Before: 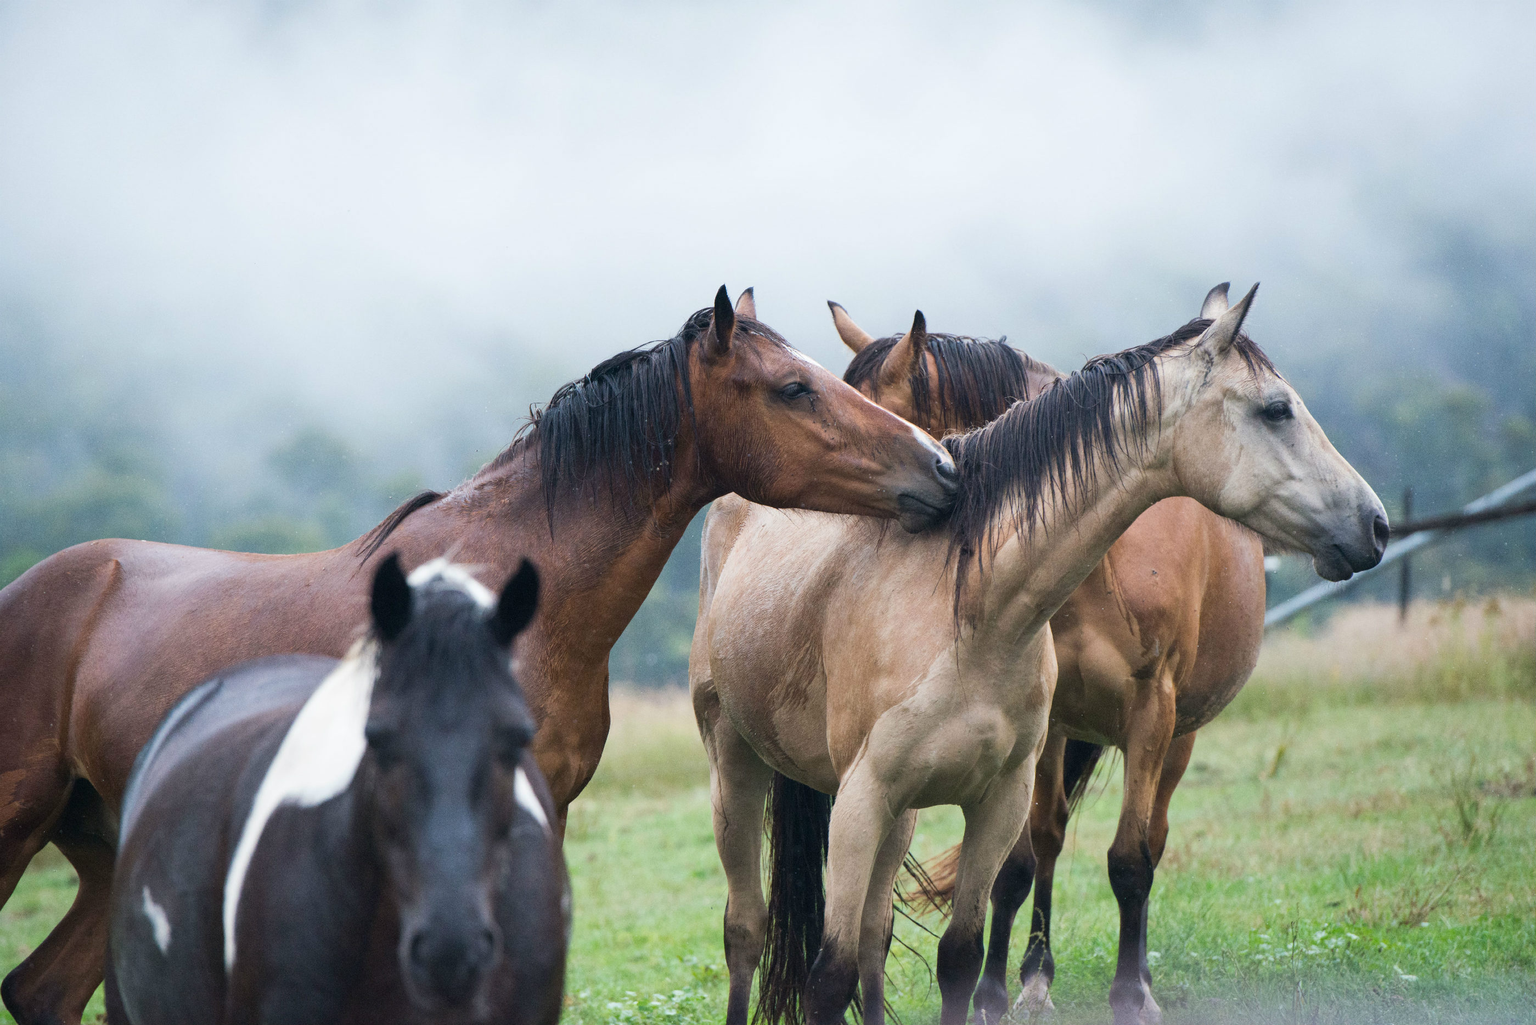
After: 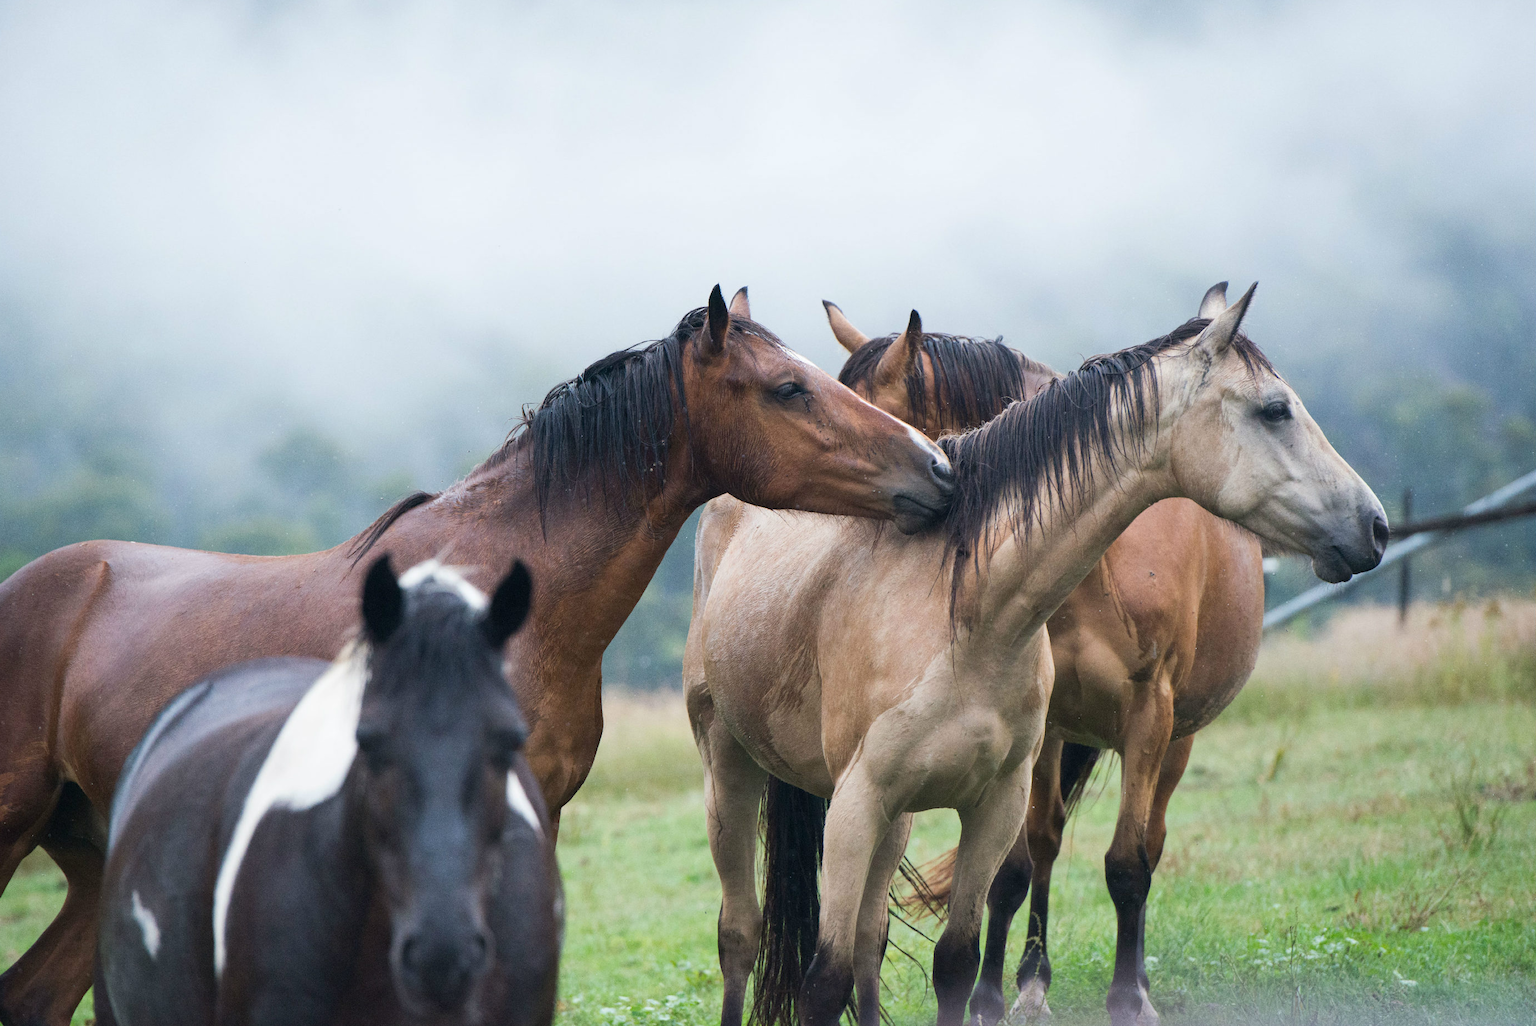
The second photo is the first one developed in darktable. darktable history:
crop and rotate: left 0.812%, top 0.374%, bottom 0.288%
